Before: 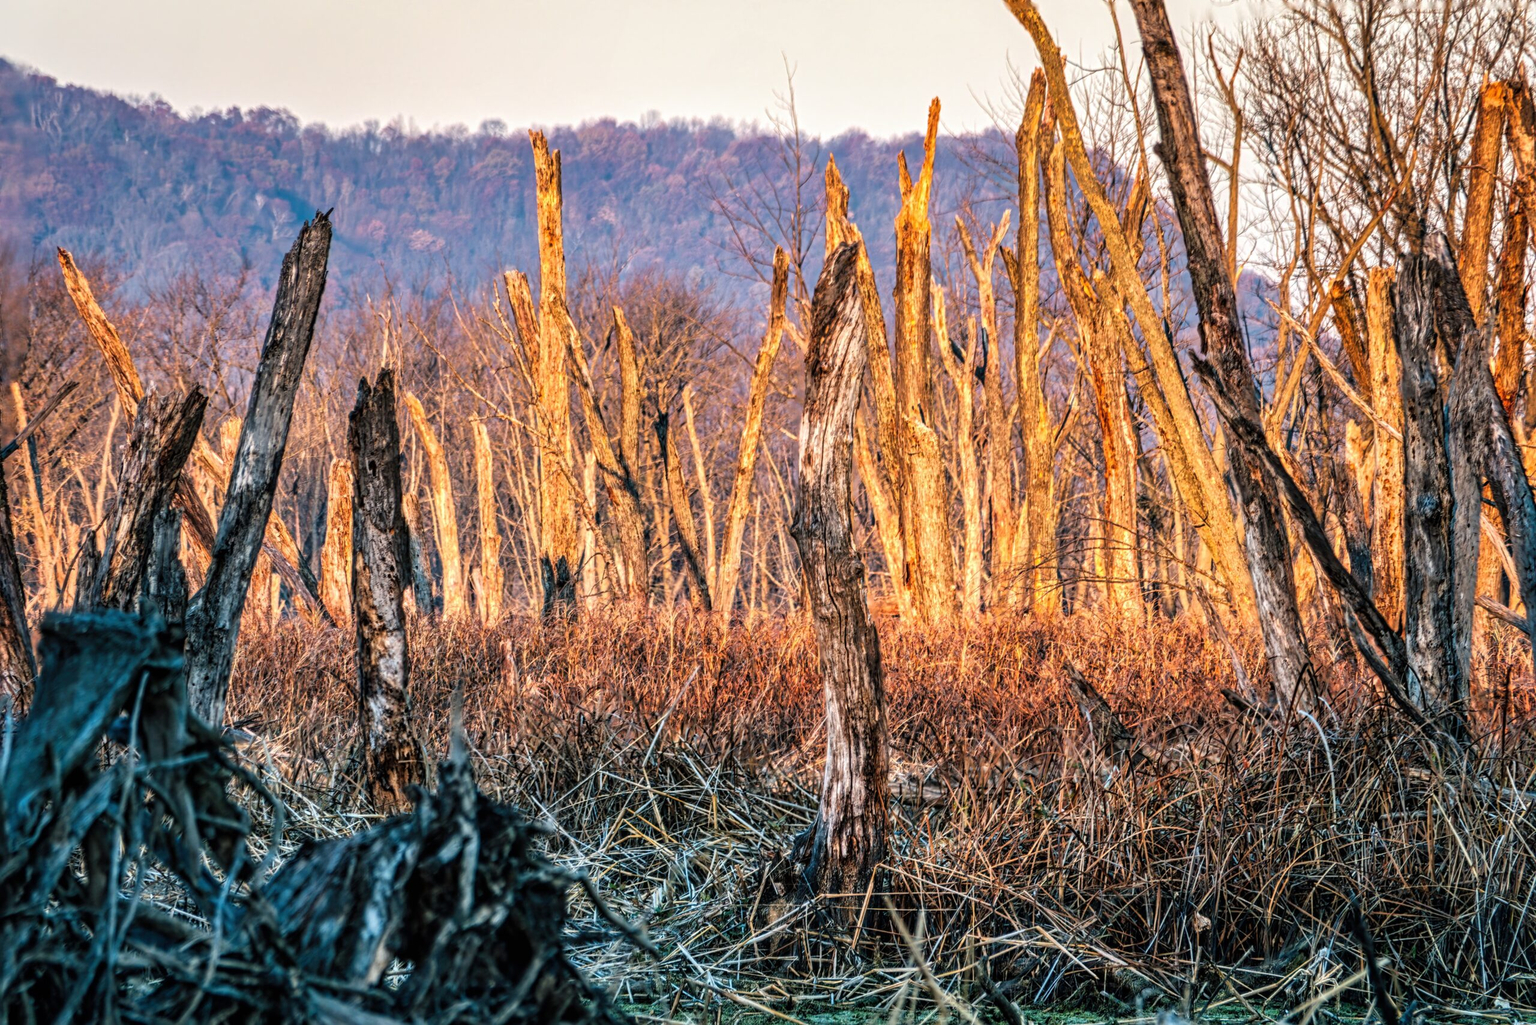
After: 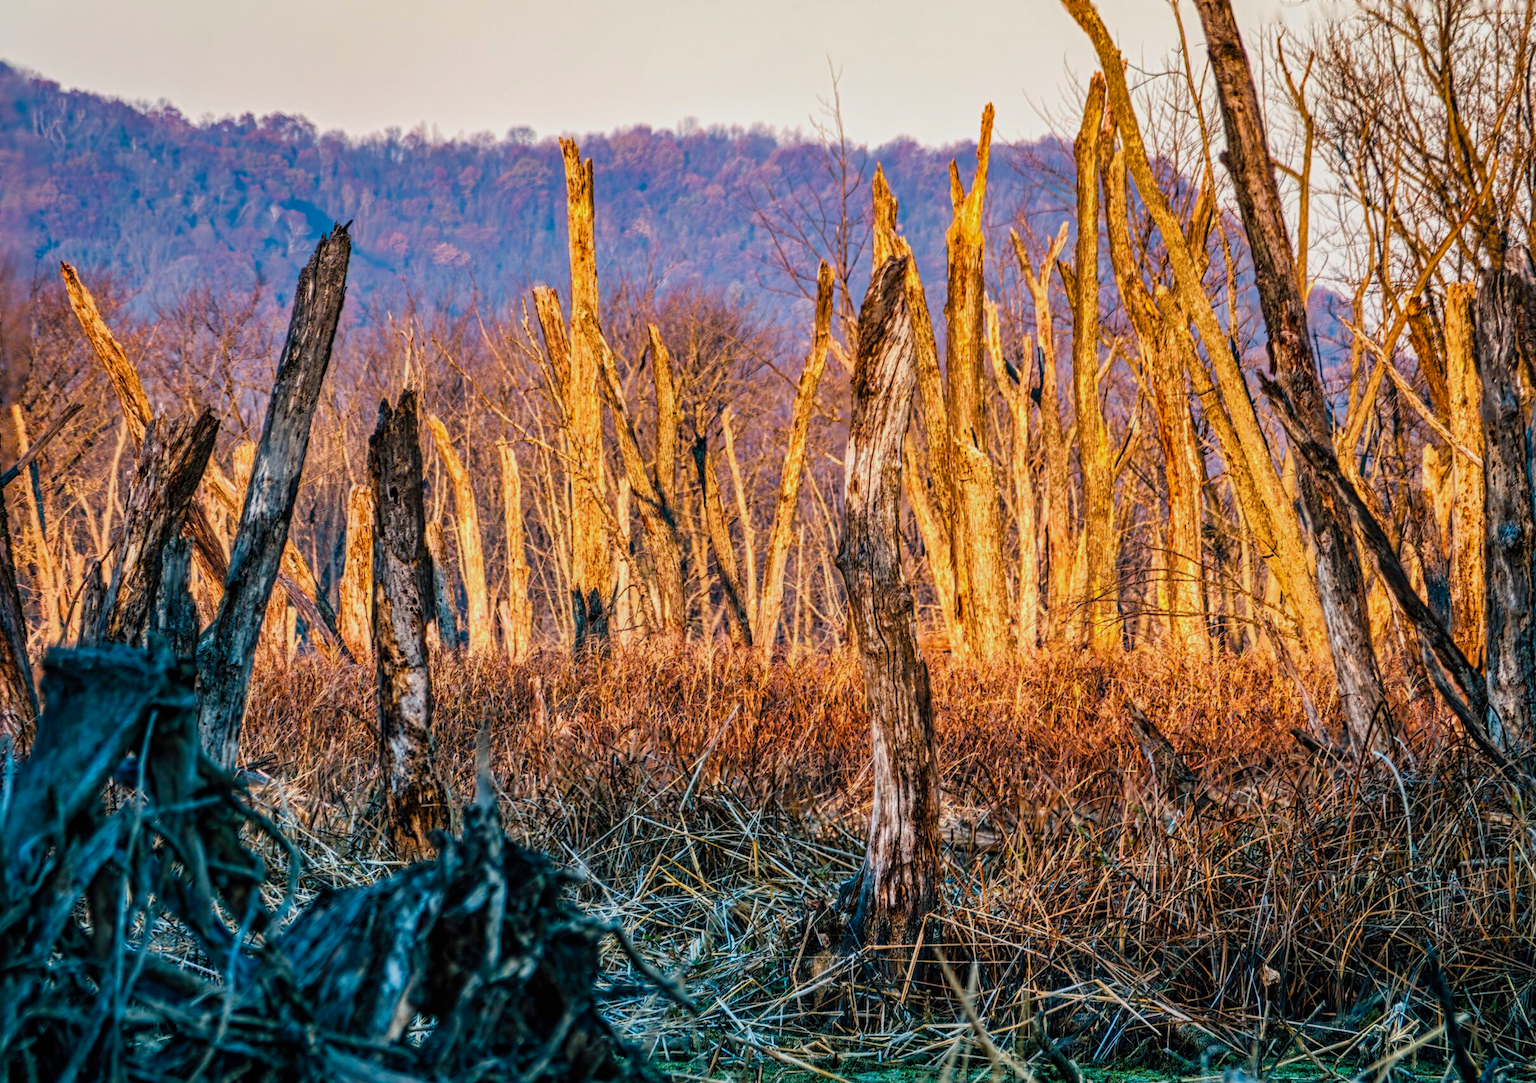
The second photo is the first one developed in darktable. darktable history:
color zones: curves: ch0 [(0, 0.5) (0.143, 0.52) (0.286, 0.5) (0.429, 0.5) (0.571, 0.5) (0.714, 0.5) (0.857, 0.5) (1, 0.5)]; ch1 [(0, 0.489) (0.155, 0.45) (0.286, 0.466) (0.429, 0.5) (0.571, 0.5) (0.714, 0.5) (0.857, 0.5) (1, 0.489)]
exposure: exposure -0.314 EV, compensate exposure bias true, compensate highlight preservation false
crop and rotate: left 0%, right 5.354%
color balance rgb: perceptual saturation grading › global saturation 20%, perceptual saturation grading › highlights -25.667%, perceptual saturation grading › shadows 24.572%, global vibrance 41.405%
